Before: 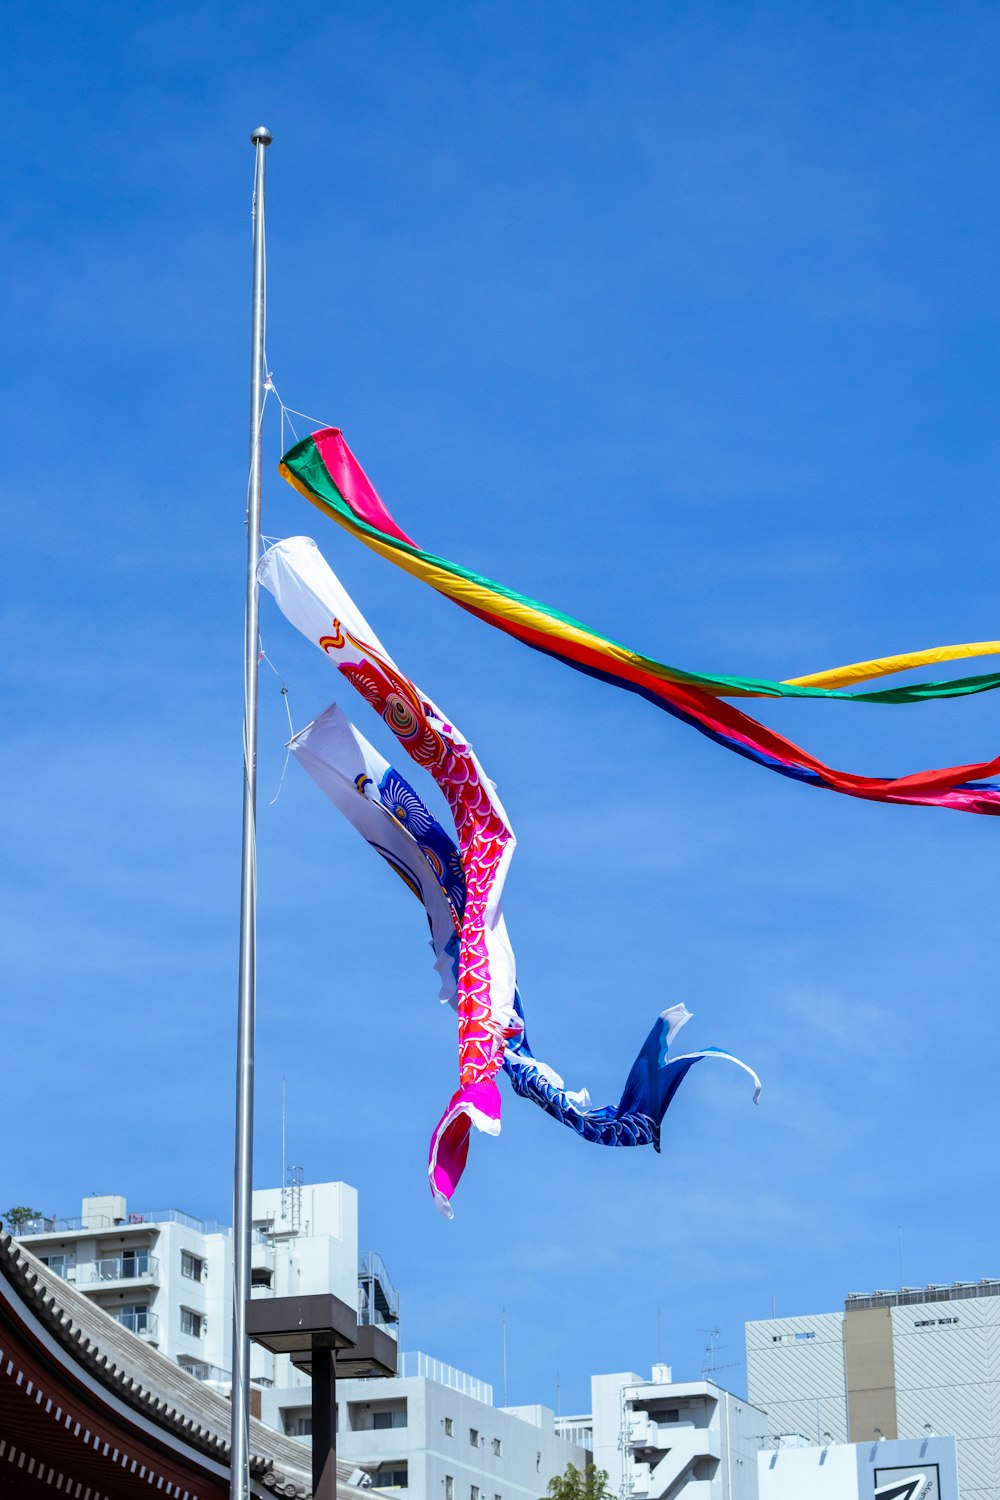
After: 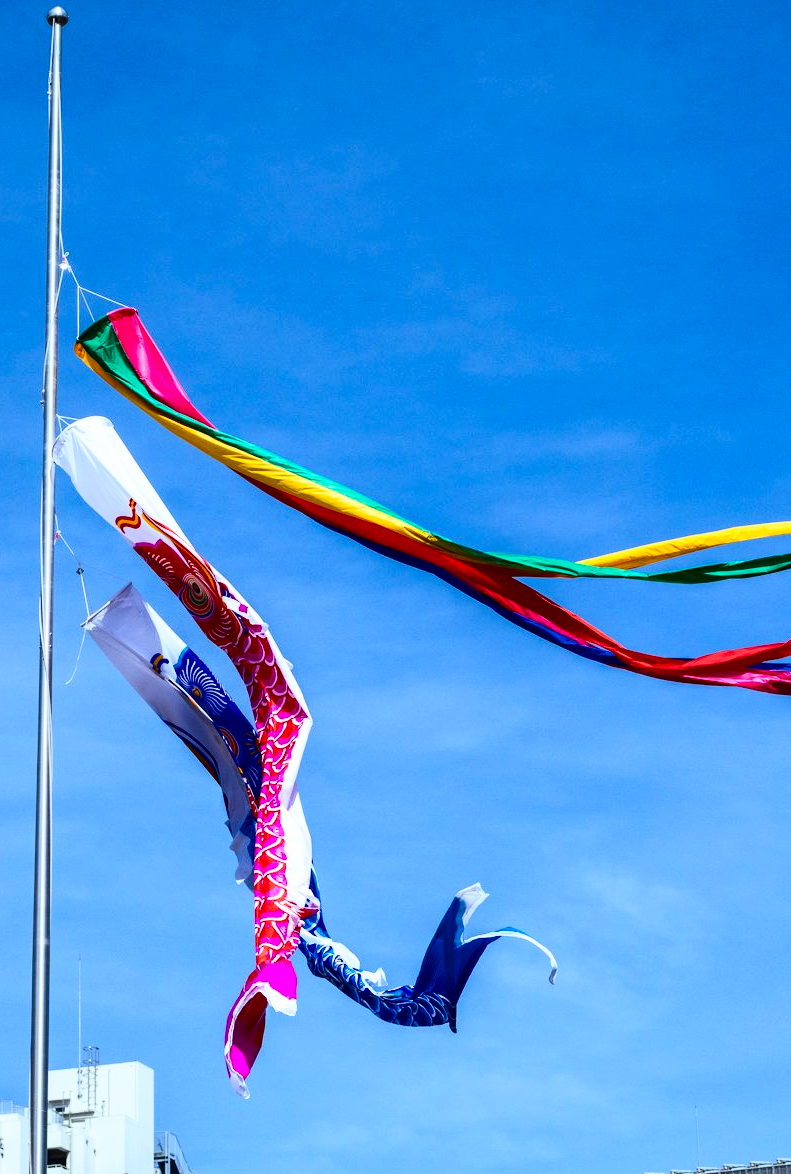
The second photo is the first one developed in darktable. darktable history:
contrast brightness saturation: contrast 0.316, brightness -0.072, saturation 0.171
crop and rotate: left 20.414%, top 8.048%, right 0.408%, bottom 13.635%
tone equalizer: on, module defaults
